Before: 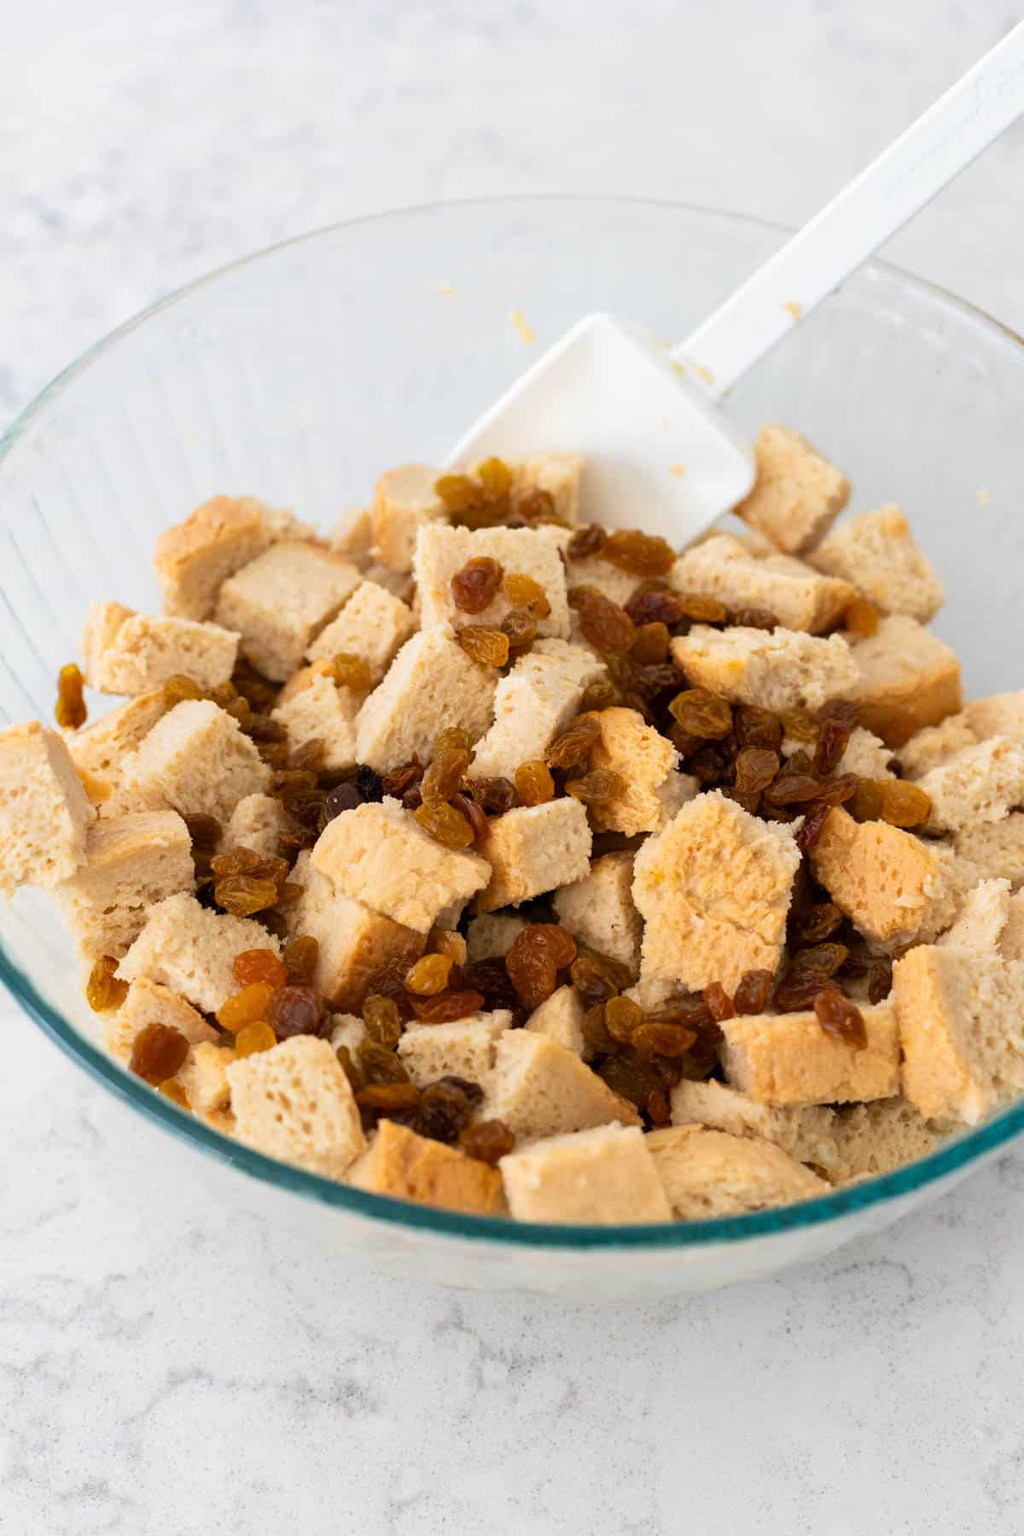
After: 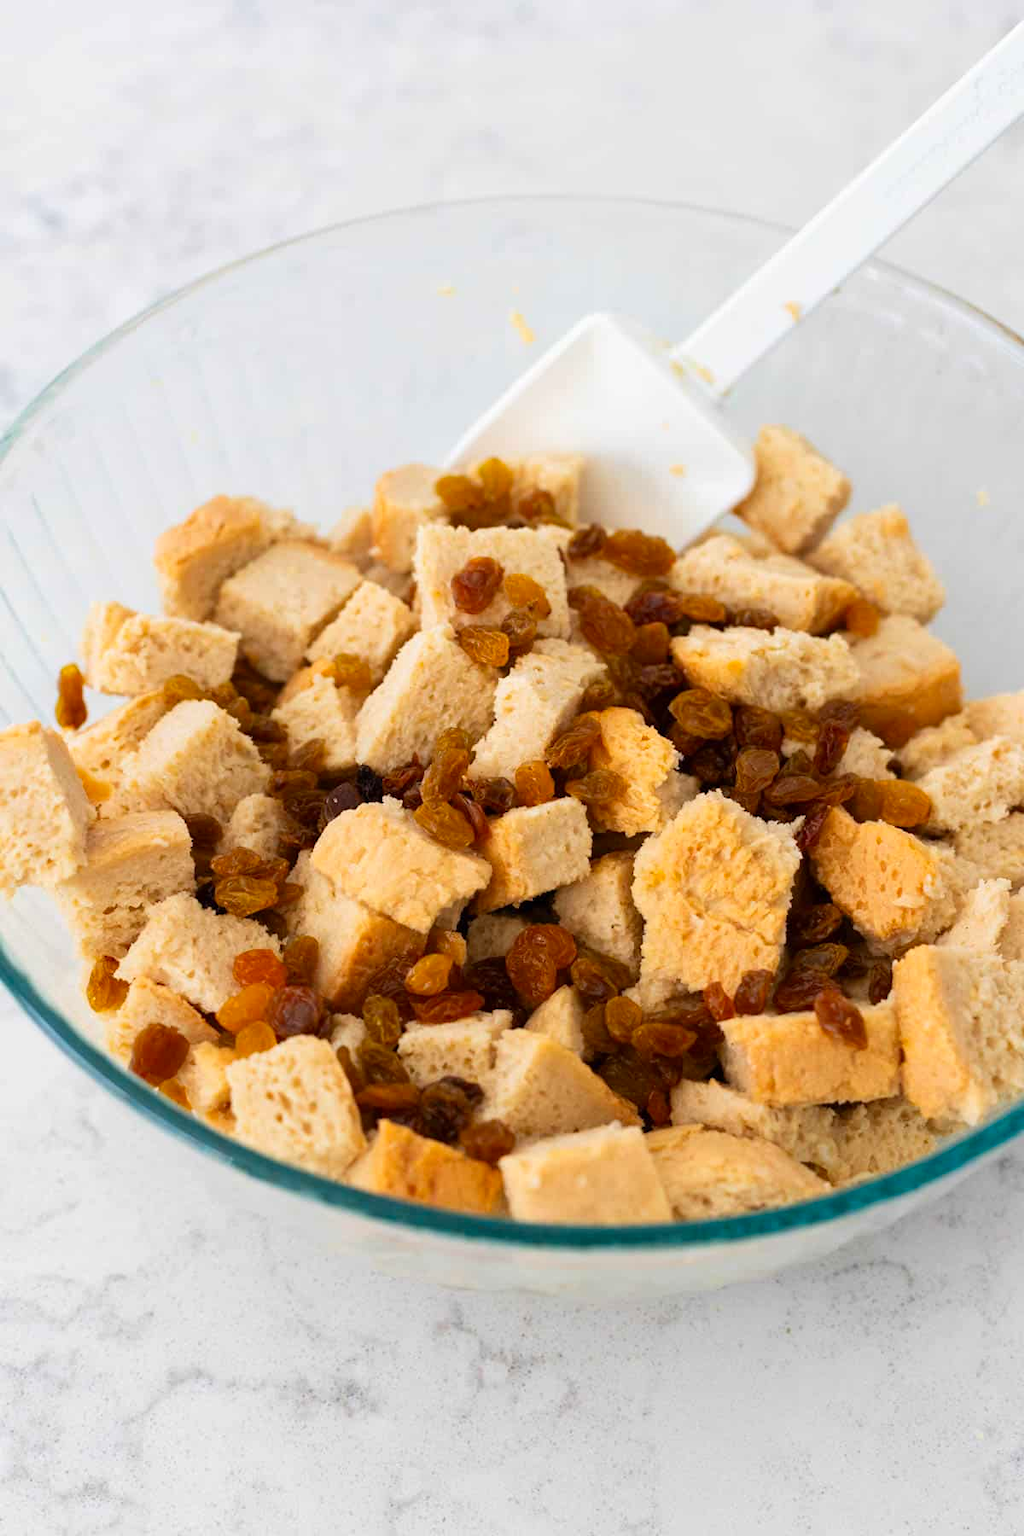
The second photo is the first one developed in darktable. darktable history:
contrast brightness saturation: saturation 0.185
